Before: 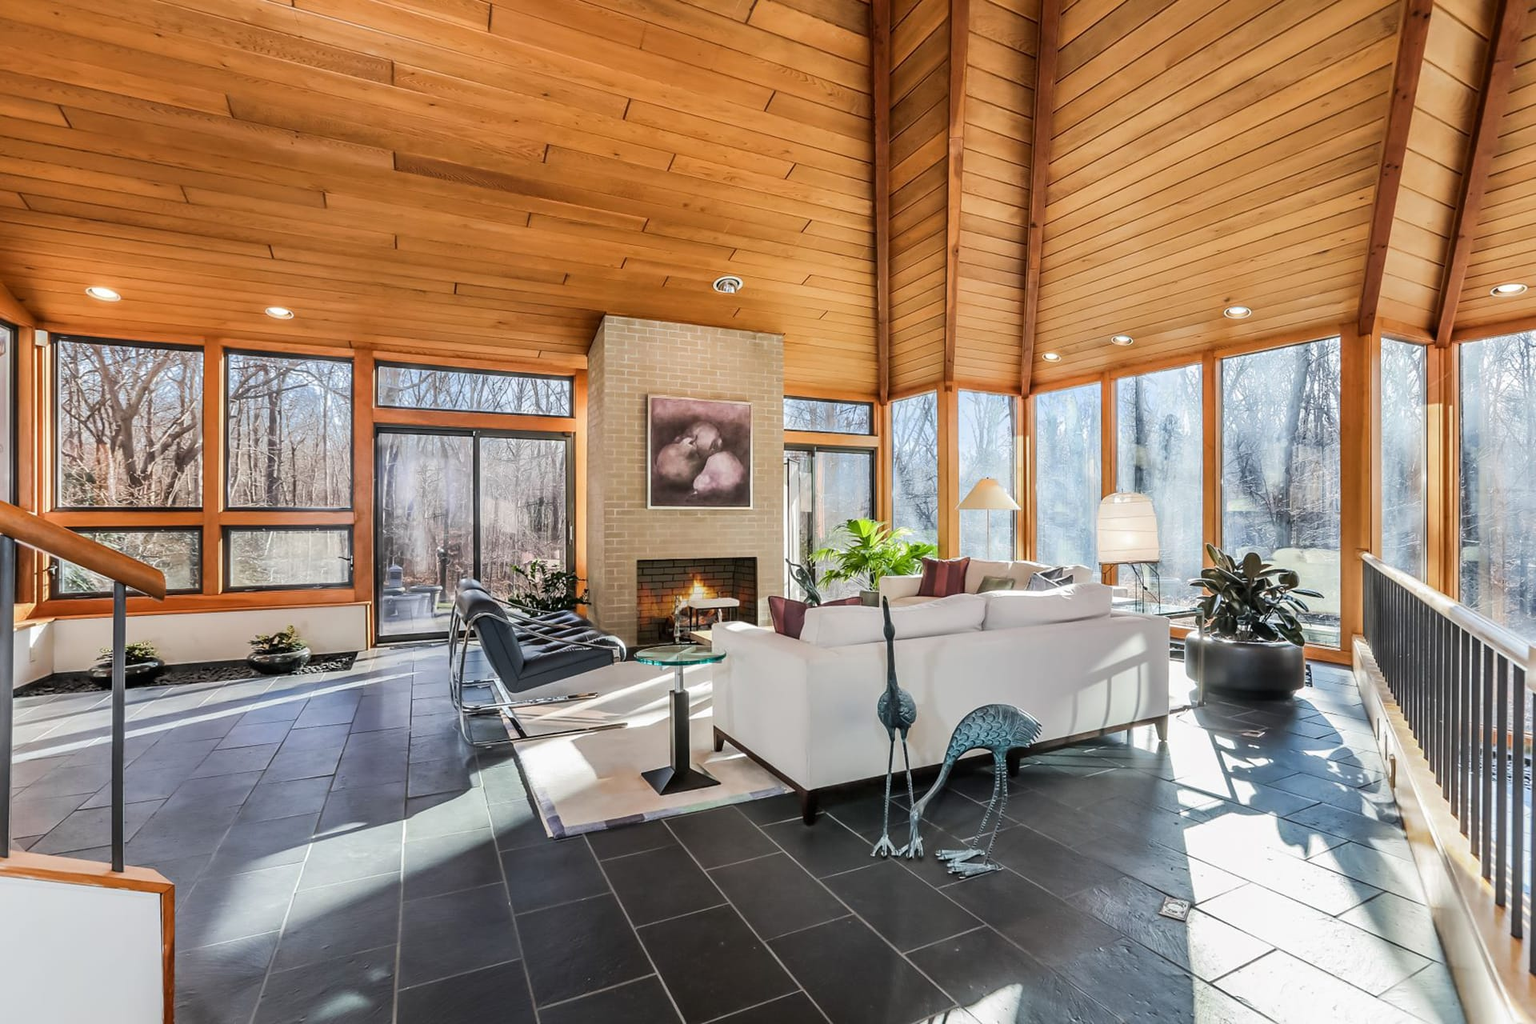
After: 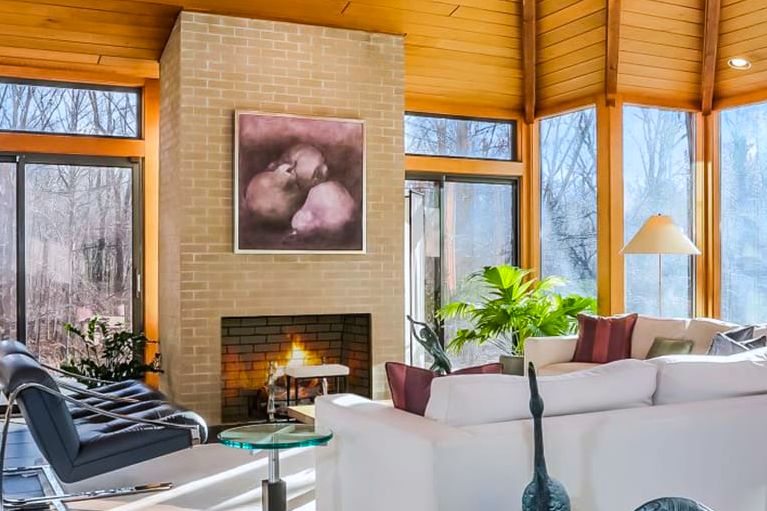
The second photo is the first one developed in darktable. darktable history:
crop: left 30%, top 30%, right 30%, bottom 30%
white balance: red 0.983, blue 1.036
color balance rgb: linear chroma grading › global chroma 9.31%, global vibrance 41.49%
